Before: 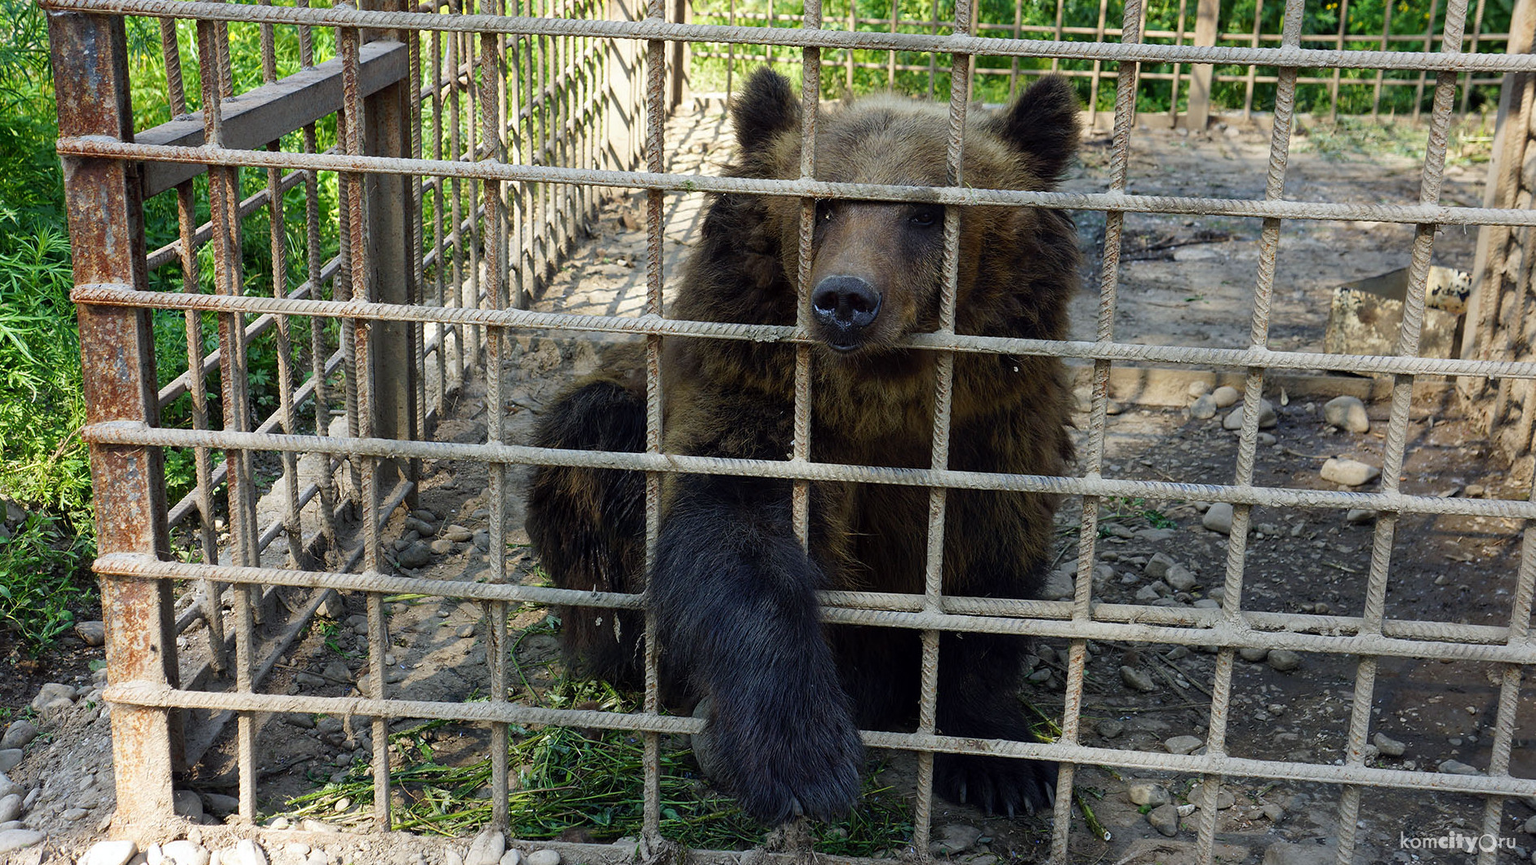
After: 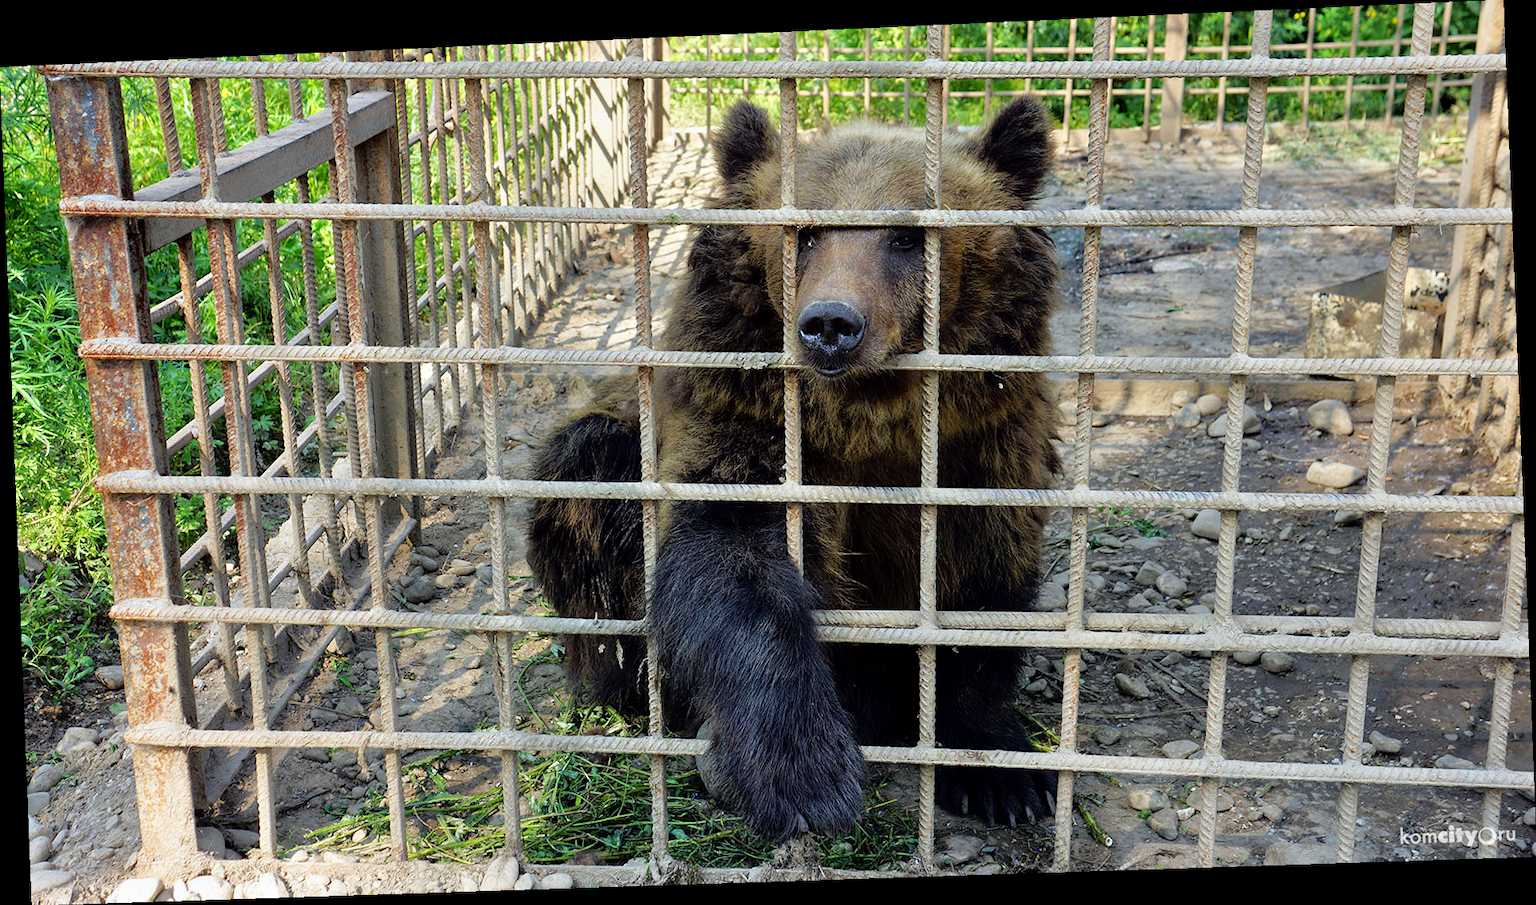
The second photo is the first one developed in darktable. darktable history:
exposure: black level correction 0.002, exposure -0.1 EV, compensate highlight preservation false
tone equalizer: -7 EV 0.15 EV, -6 EV 0.6 EV, -5 EV 1.15 EV, -4 EV 1.33 EV, -3 EV 1.15 EV, -2 EV 0.6 EV, -1 EV 0.15 EV, mask exposure compensation -0.5 EV
rotate and perspective: rotation -2.22°, lens shift (horizontal) -0.022, automatic cropping off
